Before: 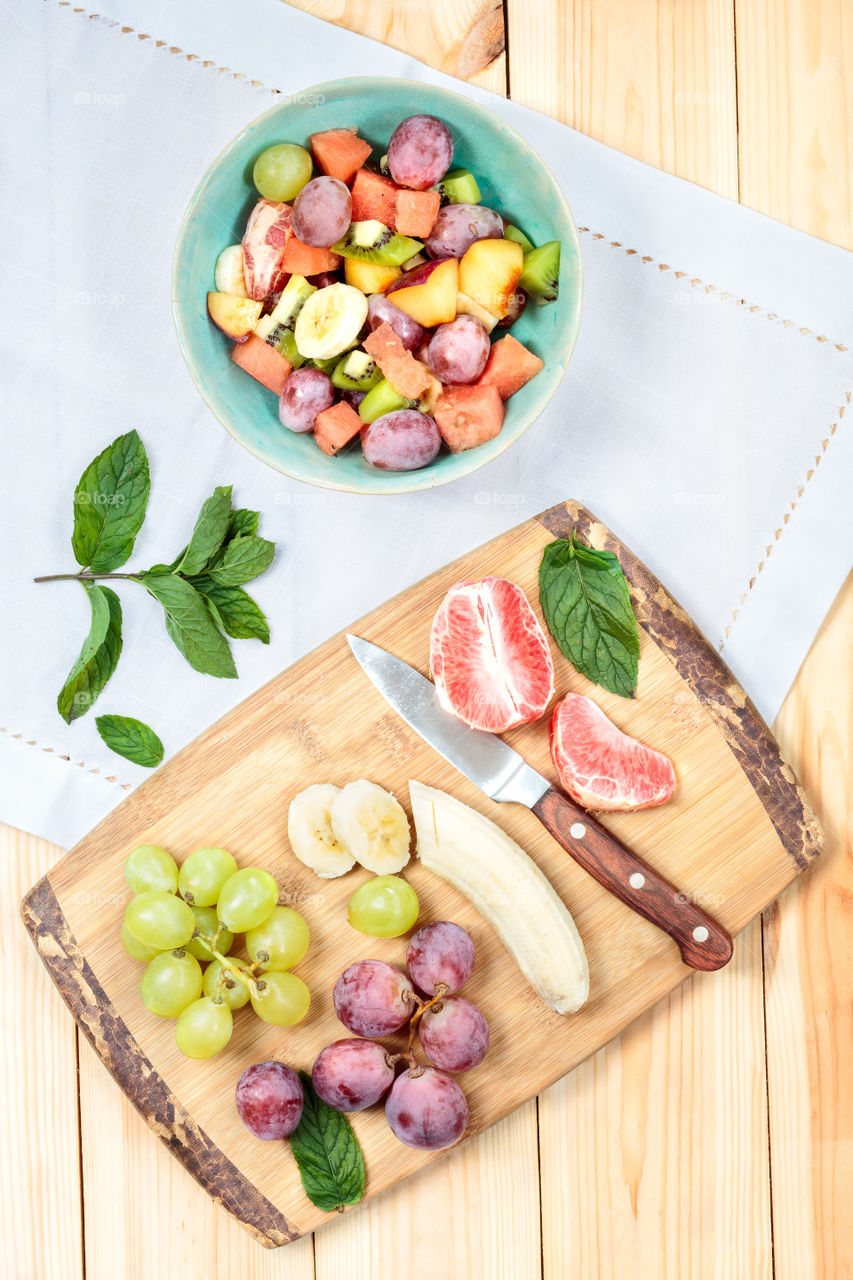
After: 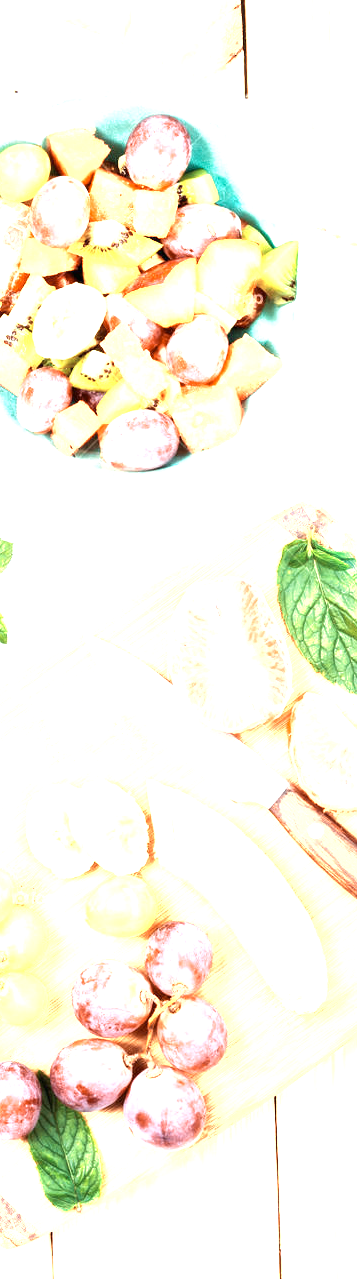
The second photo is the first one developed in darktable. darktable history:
exposure: black level correction 0, exposure 1.668 EV, compensate exposure bias true, compensate highlight preservation false
tone equalizer: edges refinement/feathering 500, mask exposure compensation -1.57 EV, preserve details no
velvia: on, module defaults
crop: left 30.77%, right 27.361%
color zones: curves: ch0 [(0.018, 0.548) (0.197, 0.654) (0.425, 0.447) (0.605, 0.658) (0.732, 0.579)]; ch1 [(0.105, 0.531) (0.224, 0.531) (0.386, 0.39) (0.618, 0.456) (0.732, 0.456) (0.956, 0.421)]; ch2 [(0.039, 0.583) (0.215, 0.465) (0.399, 0.544) (0.465, 0.548) (0.614, 0.447) (0.724, 0.43) (0.882, 0.623) (0.956, 0.632)]
